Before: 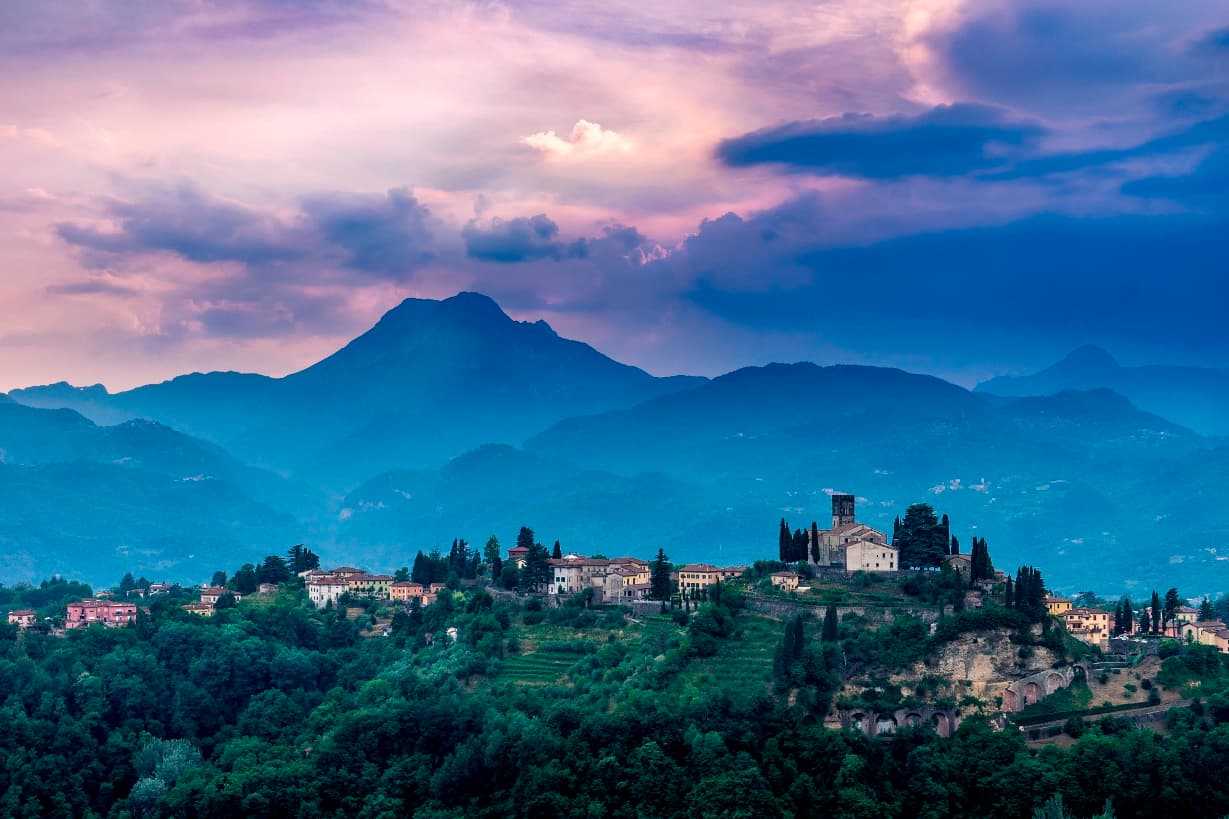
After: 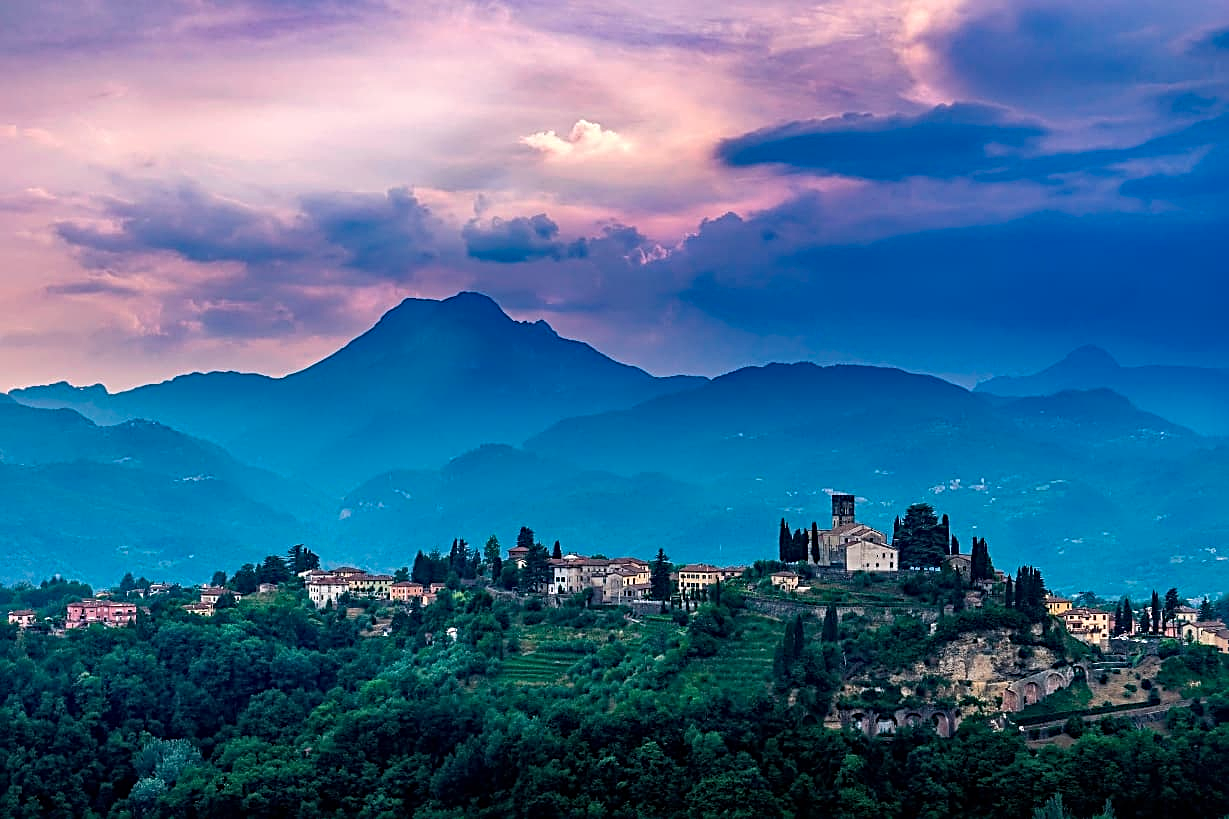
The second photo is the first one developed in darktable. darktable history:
sharpen: radius 2.703, amount 0.669
haze removal: adaptive false
